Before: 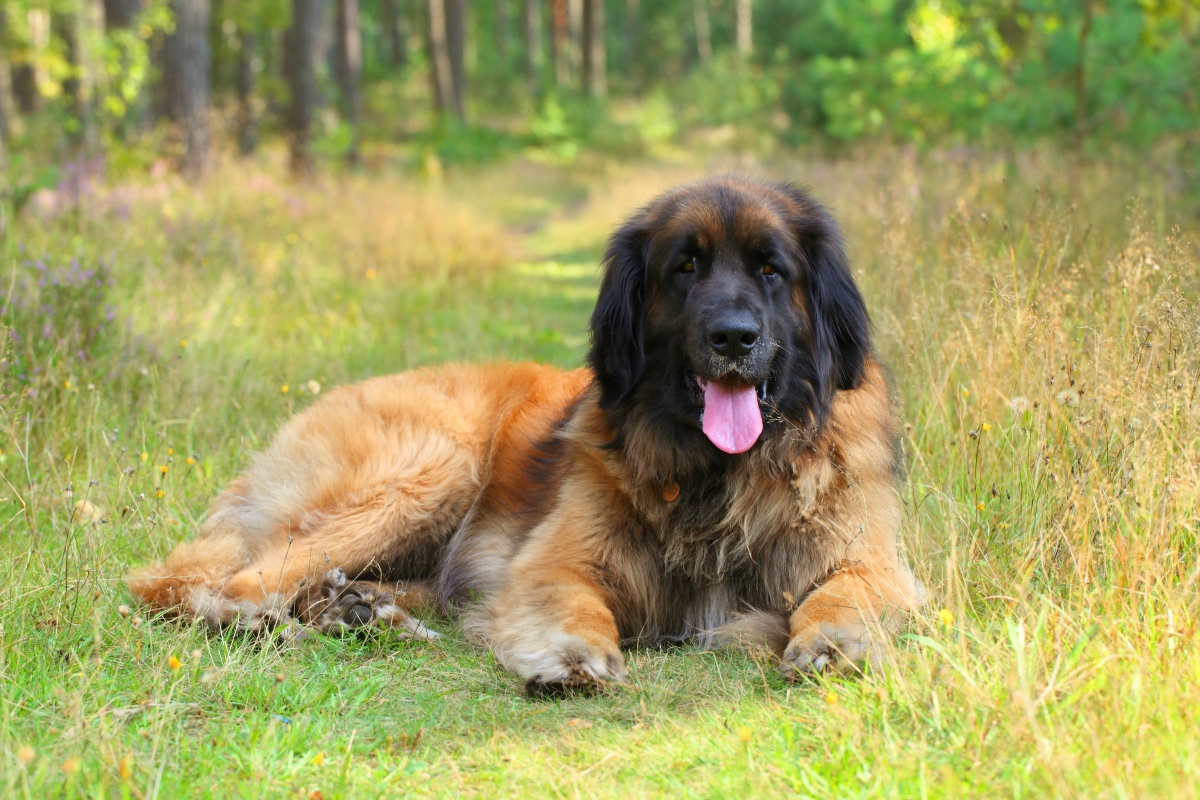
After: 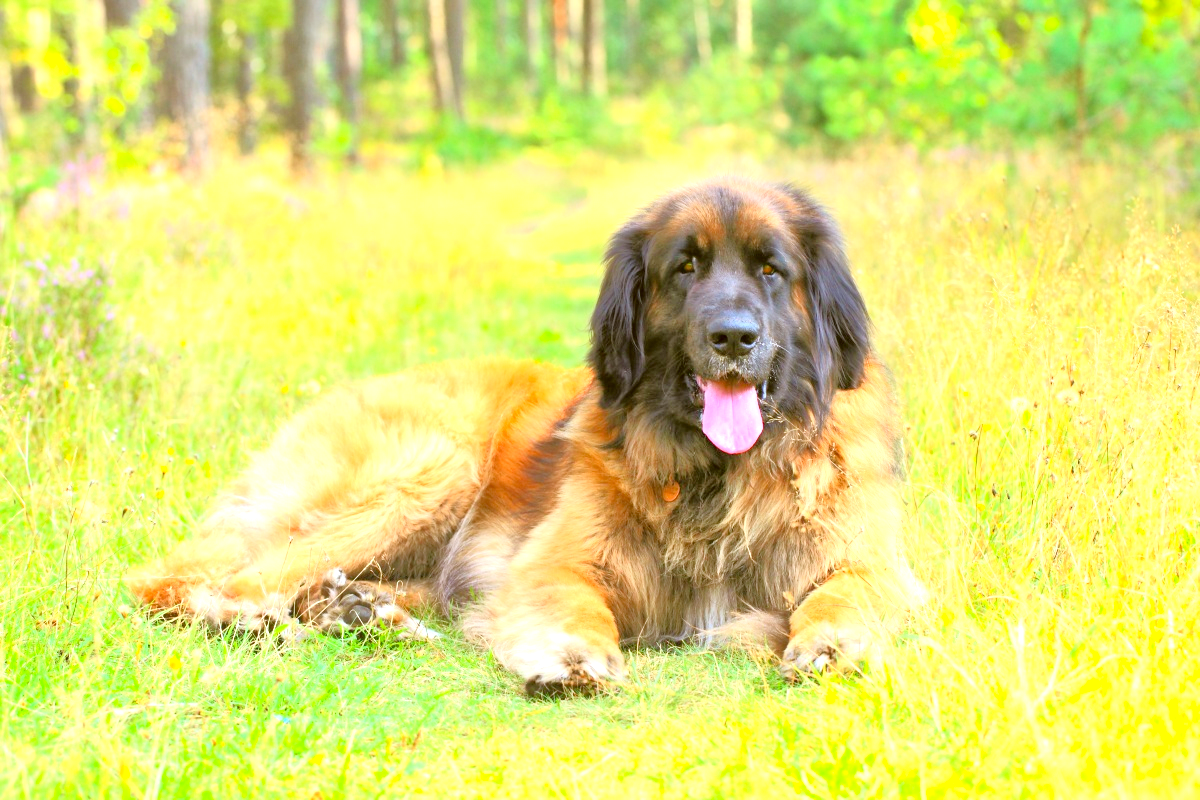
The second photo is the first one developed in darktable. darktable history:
color correction: highlights a* -0.366, highlights b* 0.18, shadows a* 4.34, shadows b* 20.48
contrast brightness saturation: contrast 0.204, brightness 0.158, saturation 0.23
tone equalizer: -7 EV 0.163 EV, -6 EV 0.598 EV, -5 EV 1.18 EV, -4 EV 1.36 EV, -3 EV 1.18 EV, -2 EV 0.6 EV, -1 EV 0.158 EV
exposure: black level correction 0, exposure 1.102 EV, compensate exposure bias true, compensate highlight preservation false
